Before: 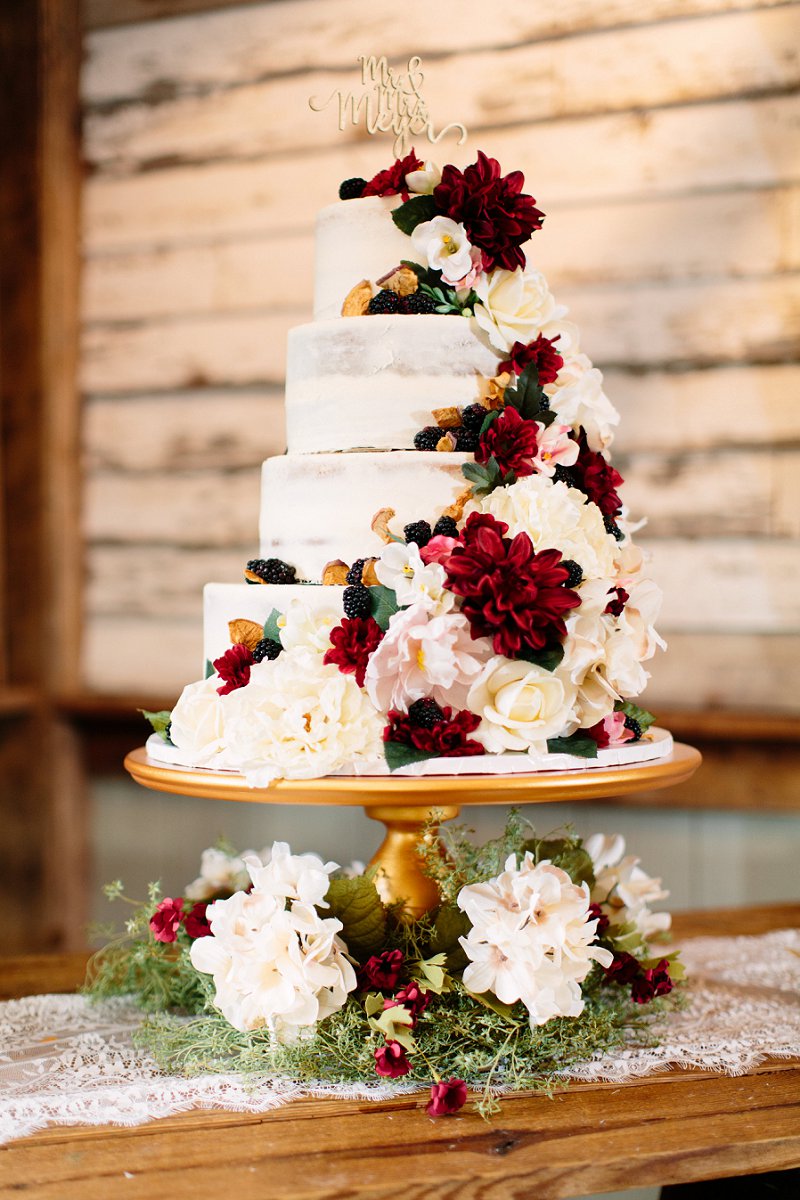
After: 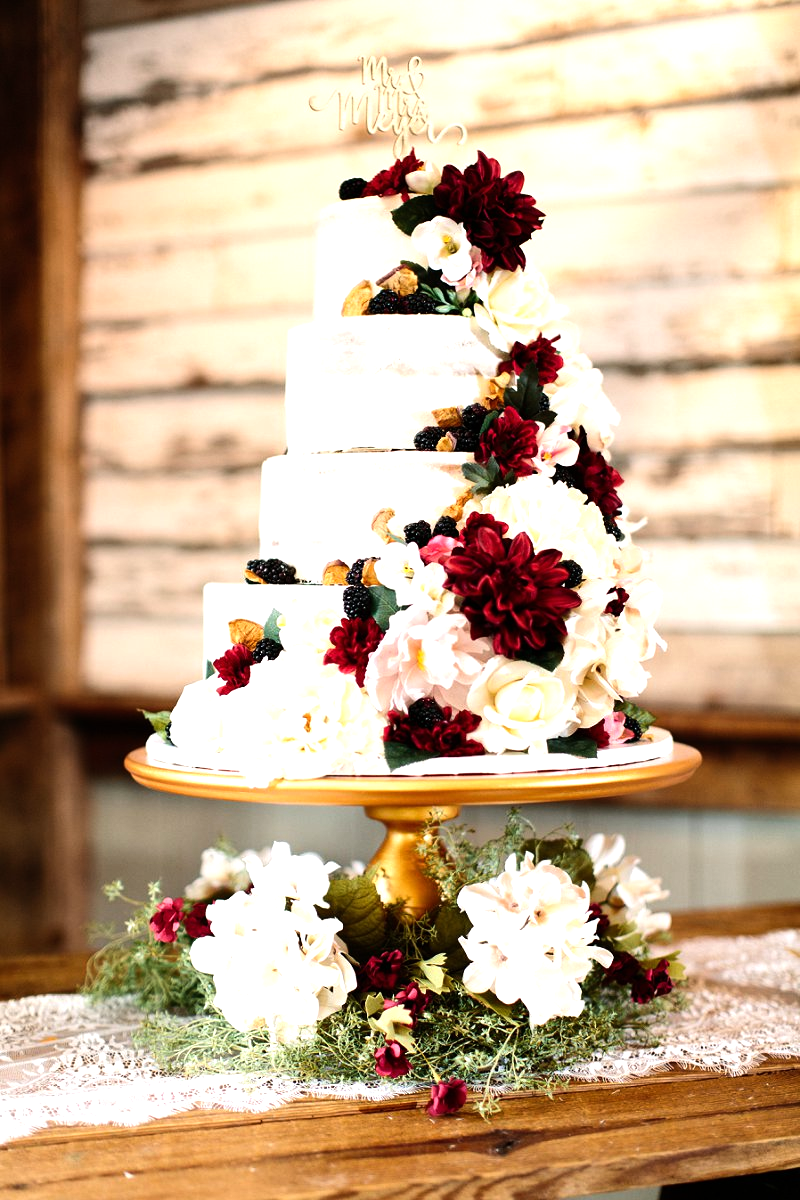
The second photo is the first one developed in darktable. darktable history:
tone equalizer: -8 EV -0.715 EV, -7 EV -0.733 EV, -6 EV -0.572 EV, -5 EV -0.366 EV, -3 EV 0.376 EV, -2 EV 0.6 EV, -1 EV 0.694 EV, +0 EV 0.729 EV, edges refinement/feathering 500, mask exposure compensation -1.57 EV, preserve details no
